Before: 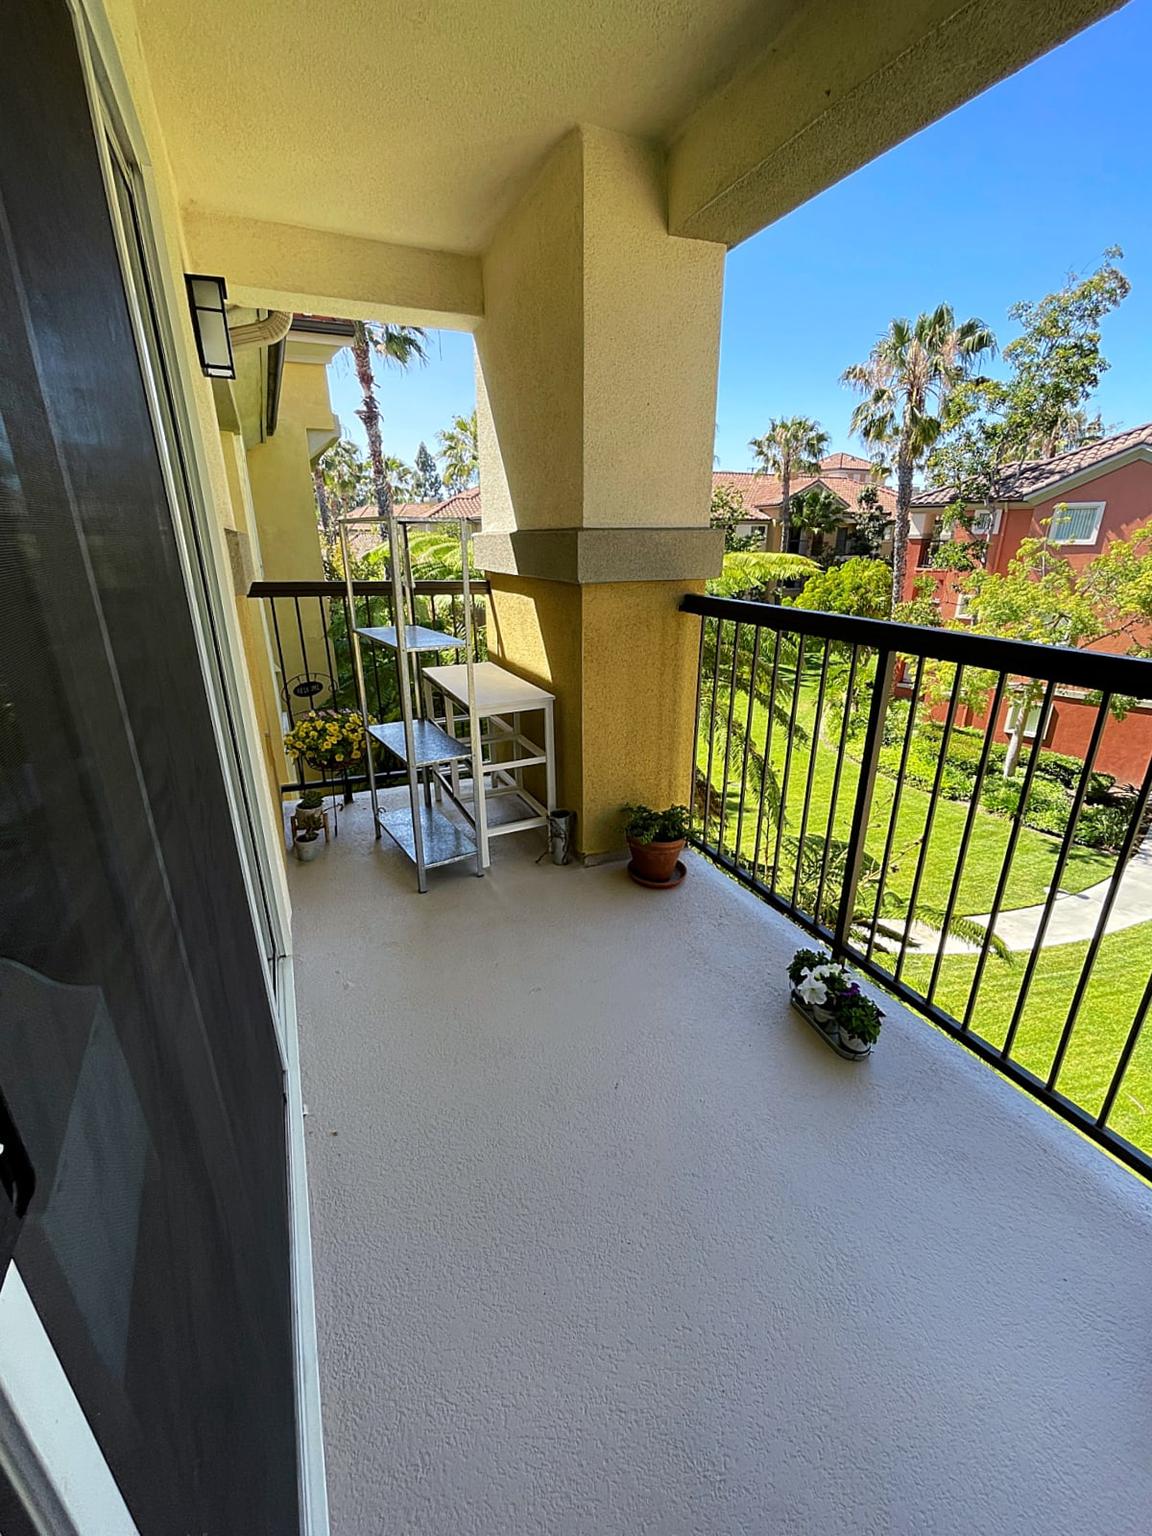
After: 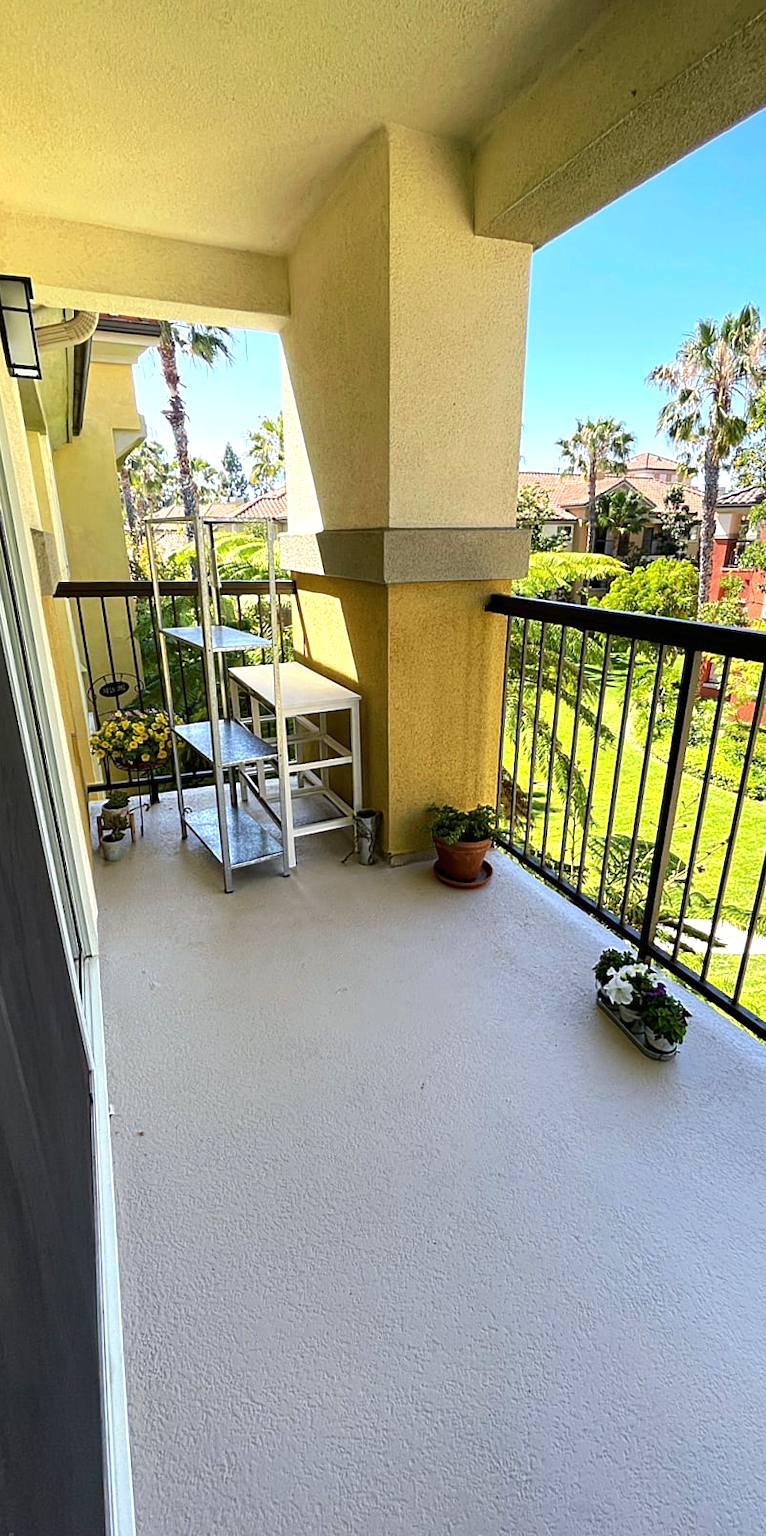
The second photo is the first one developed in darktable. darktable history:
exposure: exposure 0.64 EV, compensate highlight preservation false
crop: left 16.899%, right 16.556%
